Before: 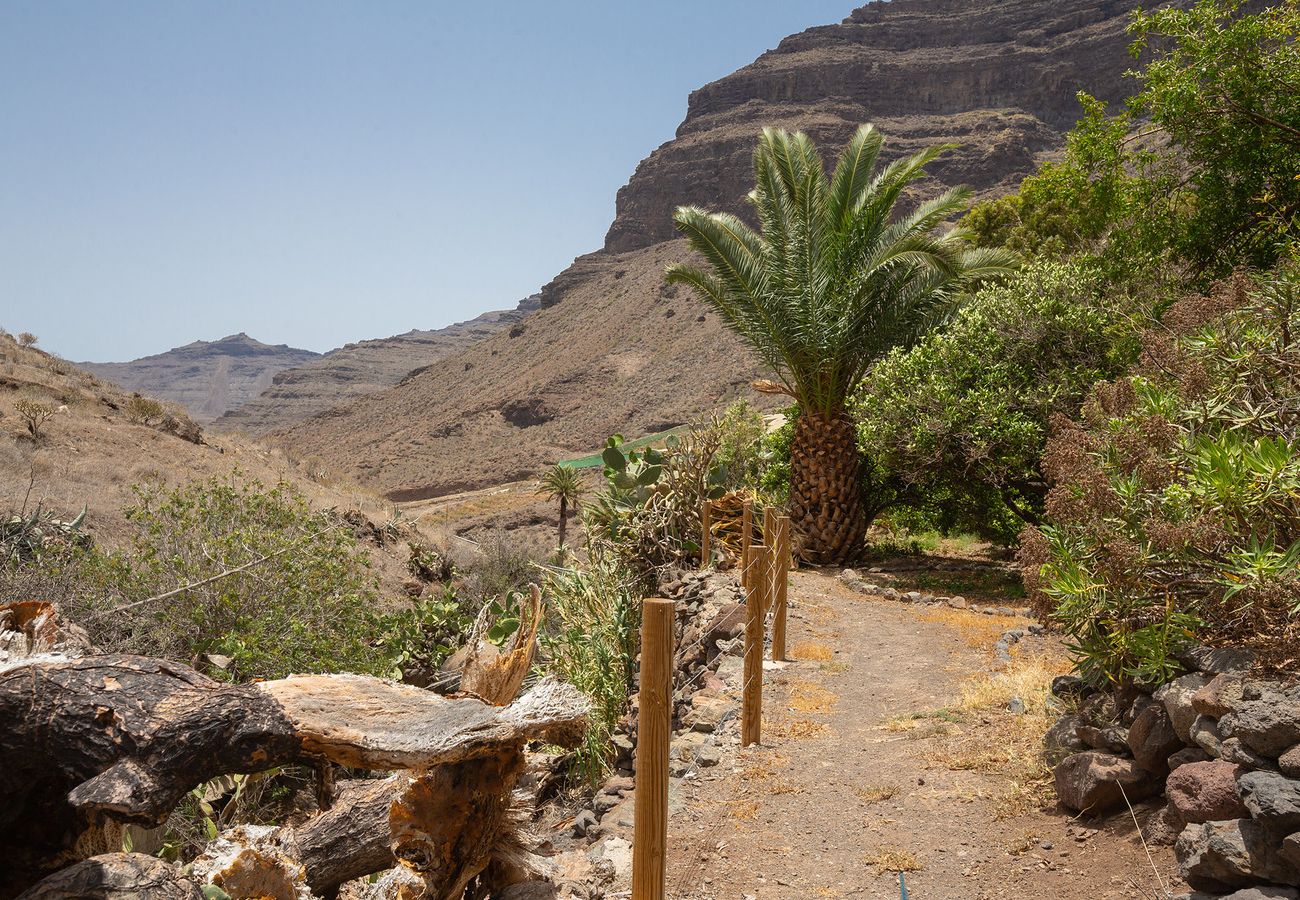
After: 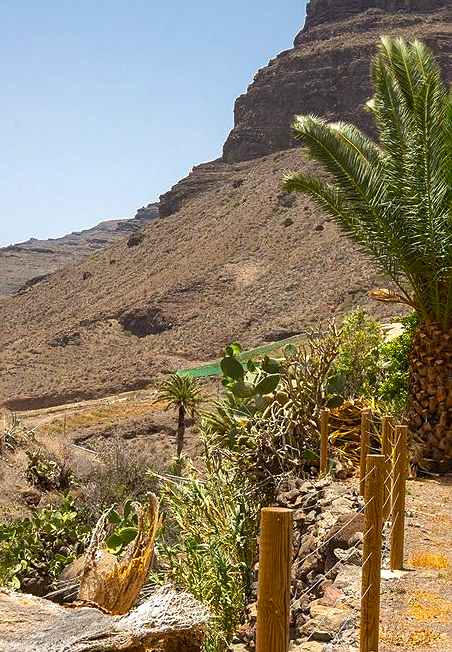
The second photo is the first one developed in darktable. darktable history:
crop and rotate: left 29.39%, top 10.191%, right 35.764%, bottom 17.309%
sharpen: radius 1.283, amount 0.307, threshold 0.189
color balance rgb: perceptual saturation grading › global saturation 30.739%, perceptual brilliance grading › global brilliance 14.237%, perceptual brilliance grading › shadows -35.273%, contrast -9.675%
